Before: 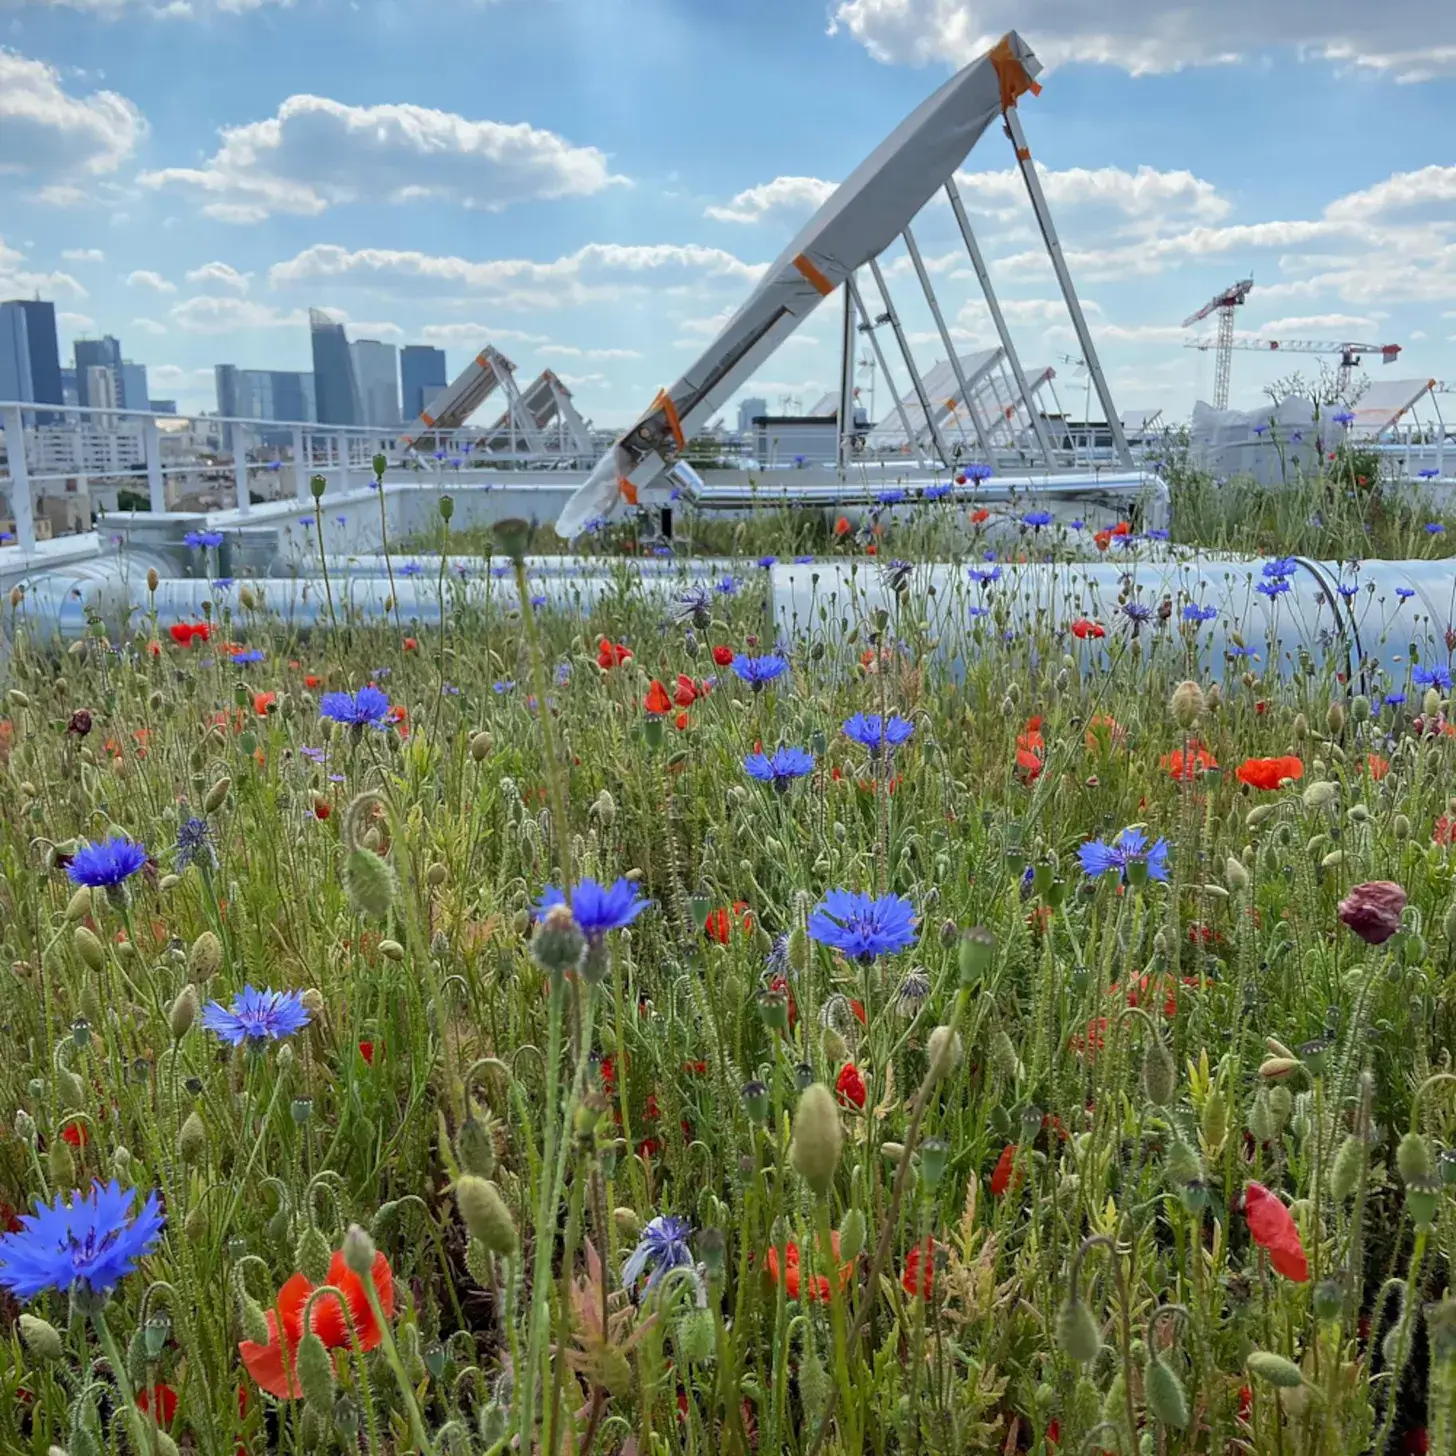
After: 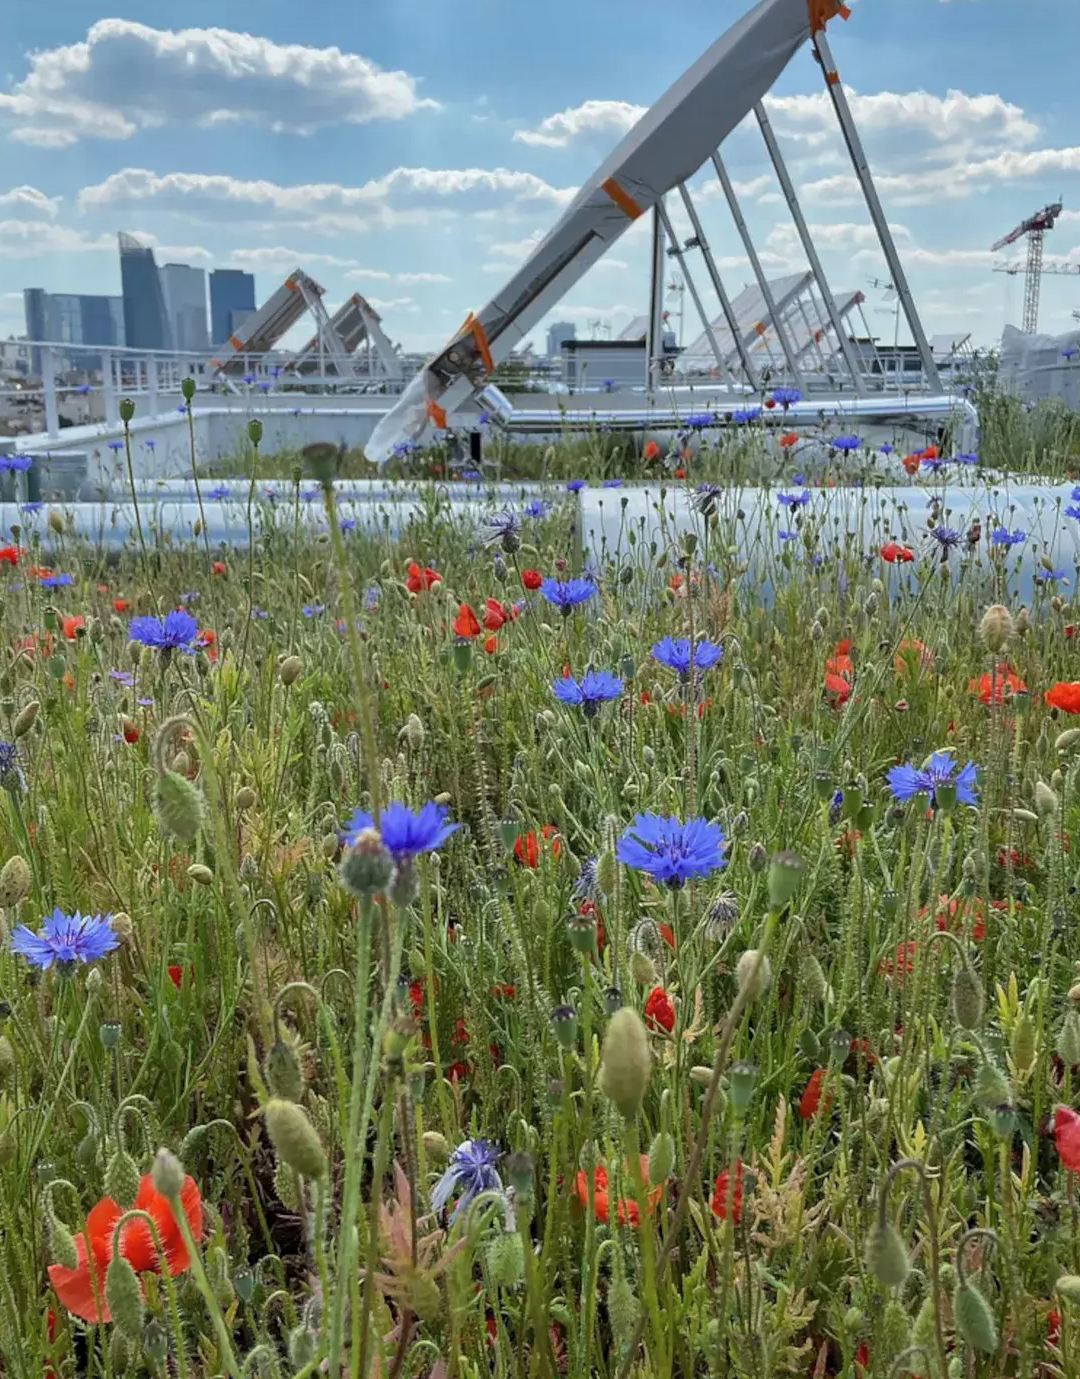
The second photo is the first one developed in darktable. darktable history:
shadows and highlights: soften with gaussian
crop and rotate: left 13.15%, top 5.251%, right 12.609%
contrast brightness saturation: saturation -0.05
